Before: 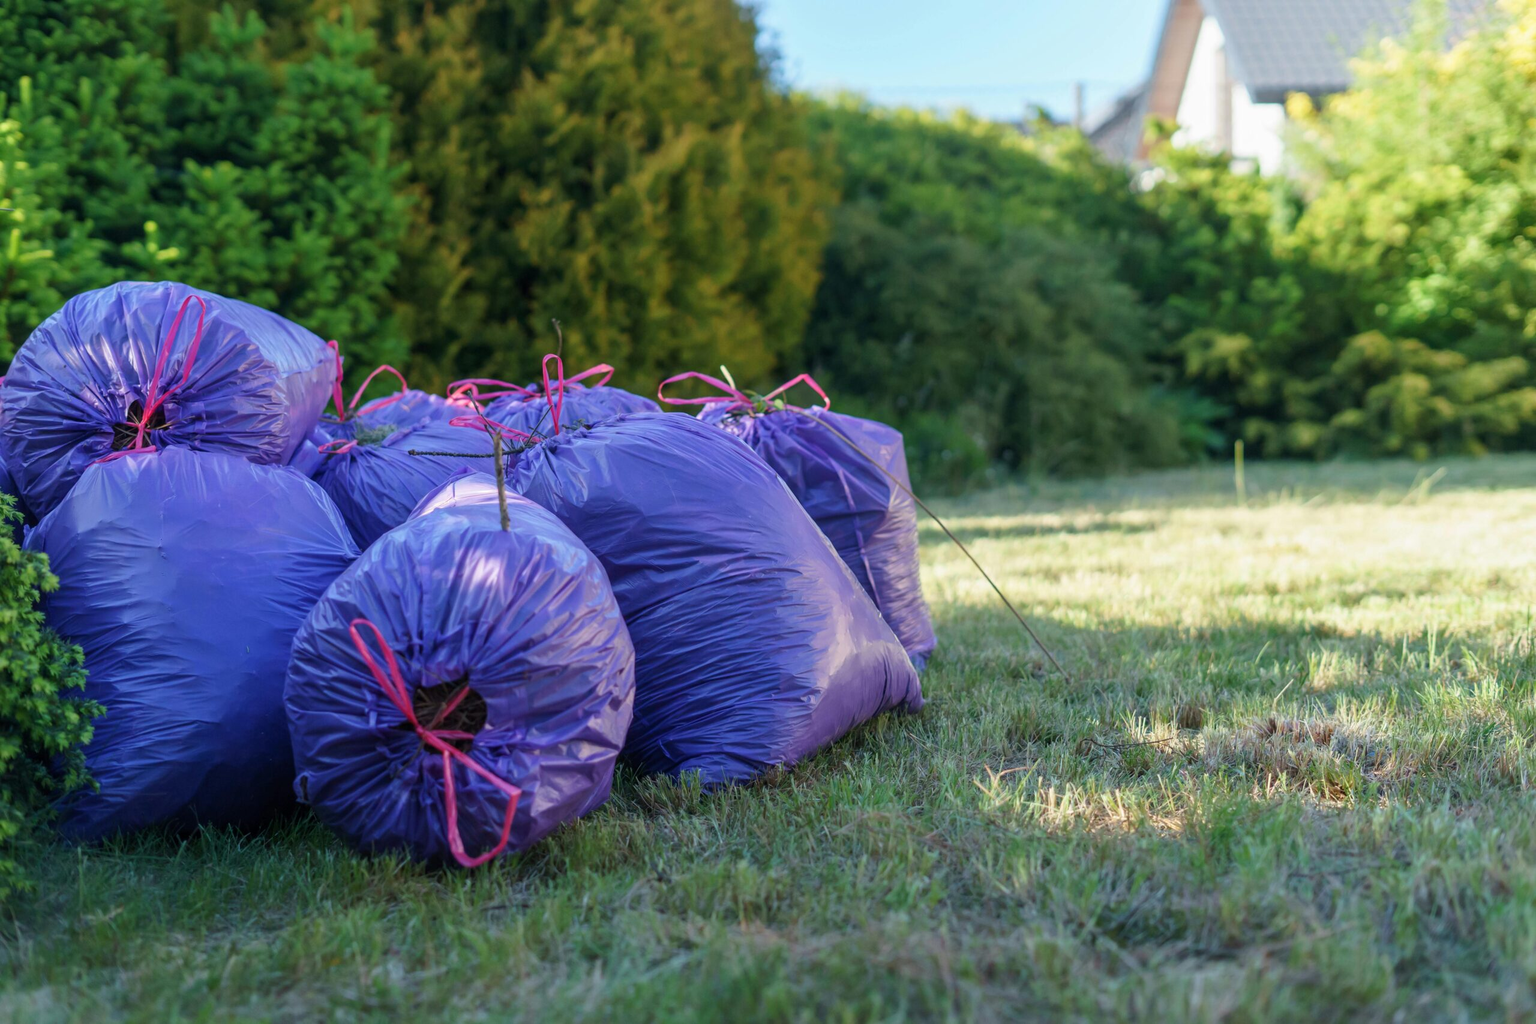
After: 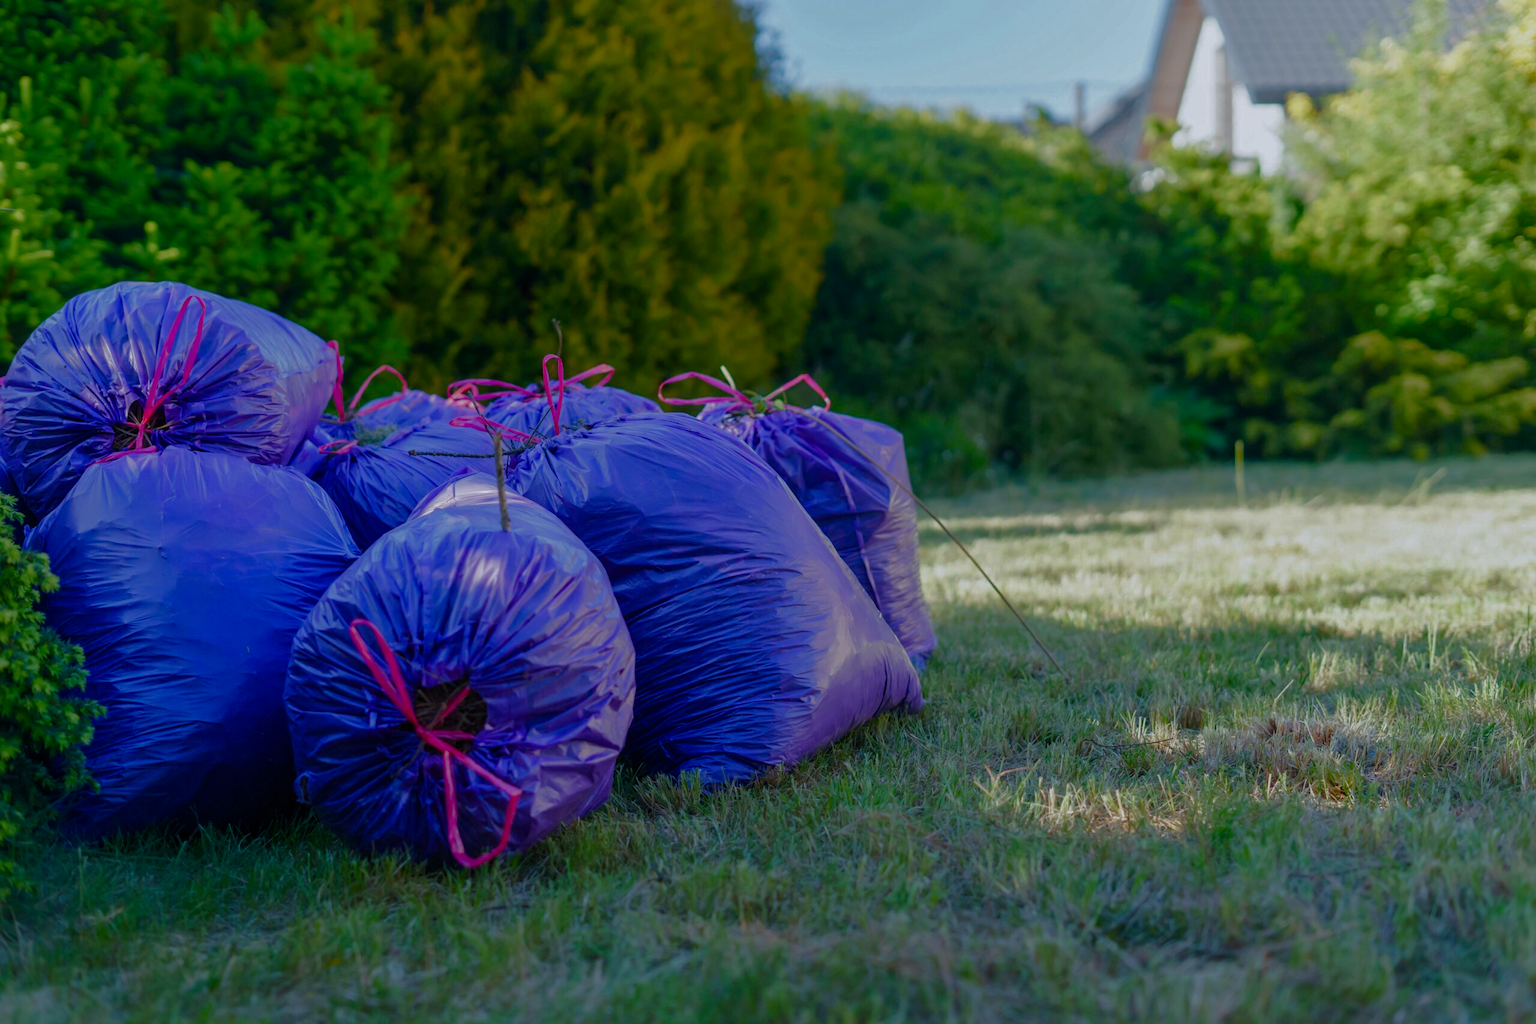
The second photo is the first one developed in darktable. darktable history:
color balance rgb: perceptual saturation grading › global saturation 20%, perceptual saturation grading › highlights -25%, perceptual saturation grading › shadows 50%
base curve: curves: ch0 [(0, 0) (0.841, 0.609) (1, 1)]
exposure: exposure -0.157 EV, compensate highlight preservation false
white balance: red 0.967, blue 1.049
